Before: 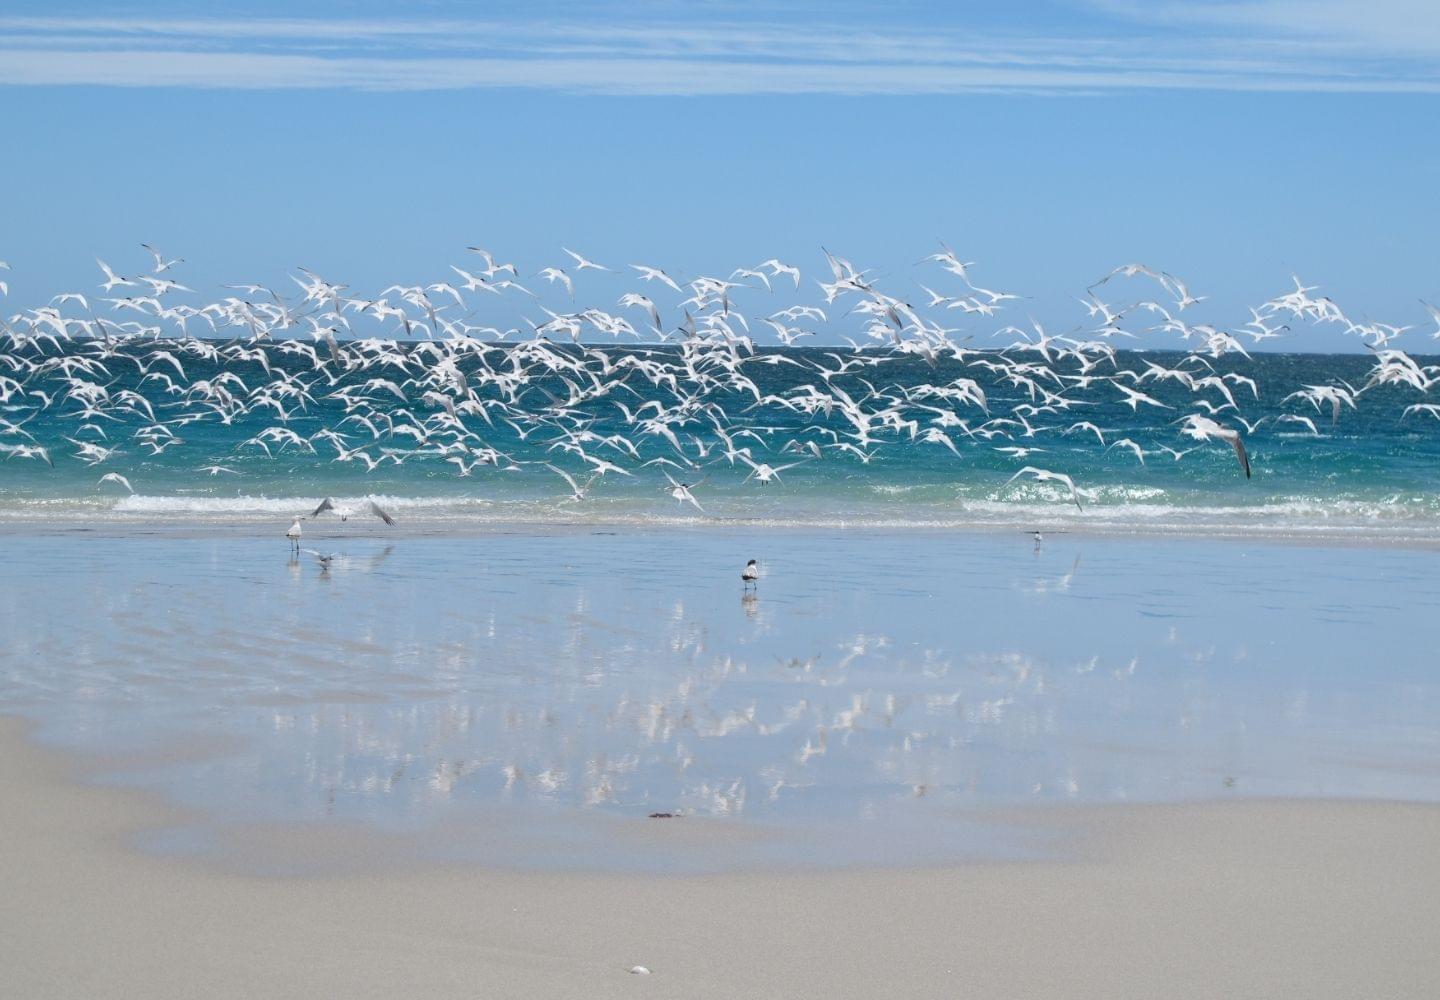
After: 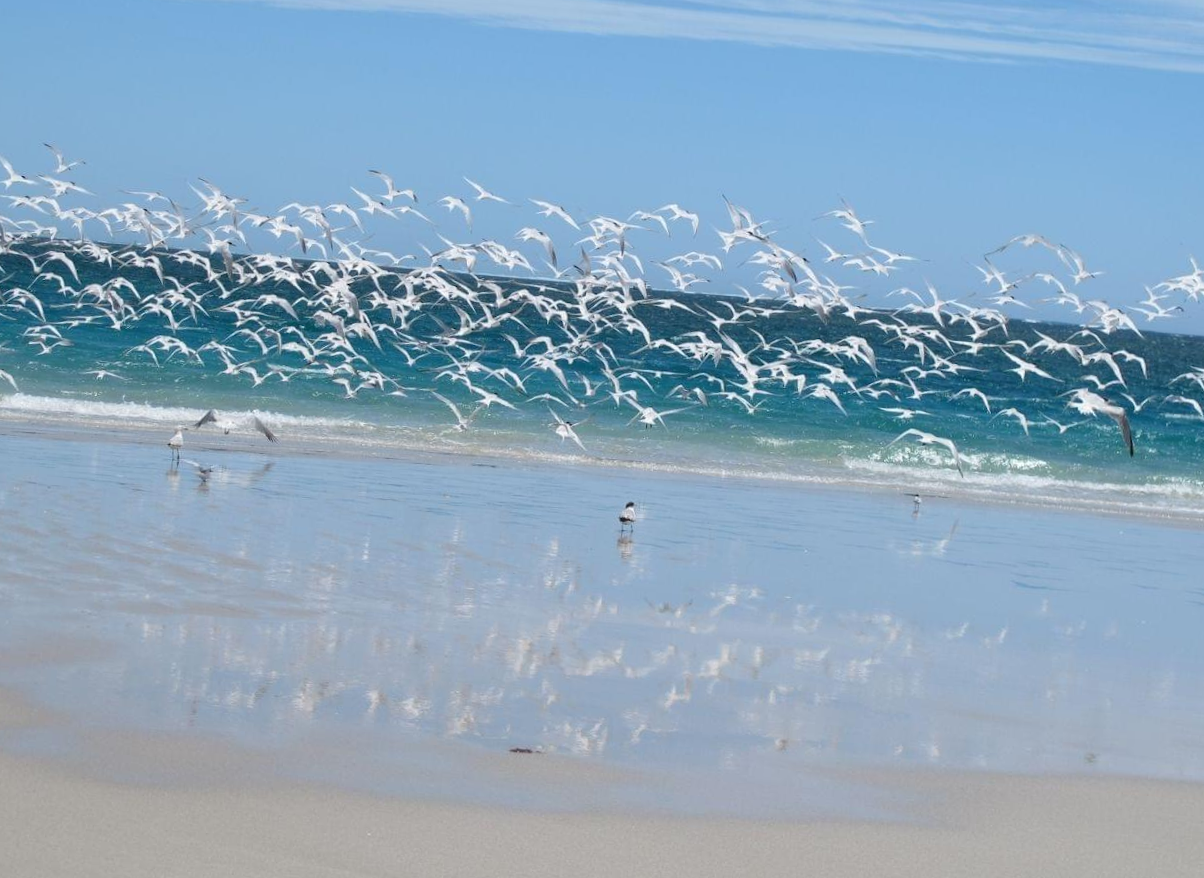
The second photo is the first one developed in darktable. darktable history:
rotate and perspective: rotation 4.1°, automatic cropping off
crop and rotate: left 10.071%, top 10.071%, right 10.02%, bottom 10.02%
